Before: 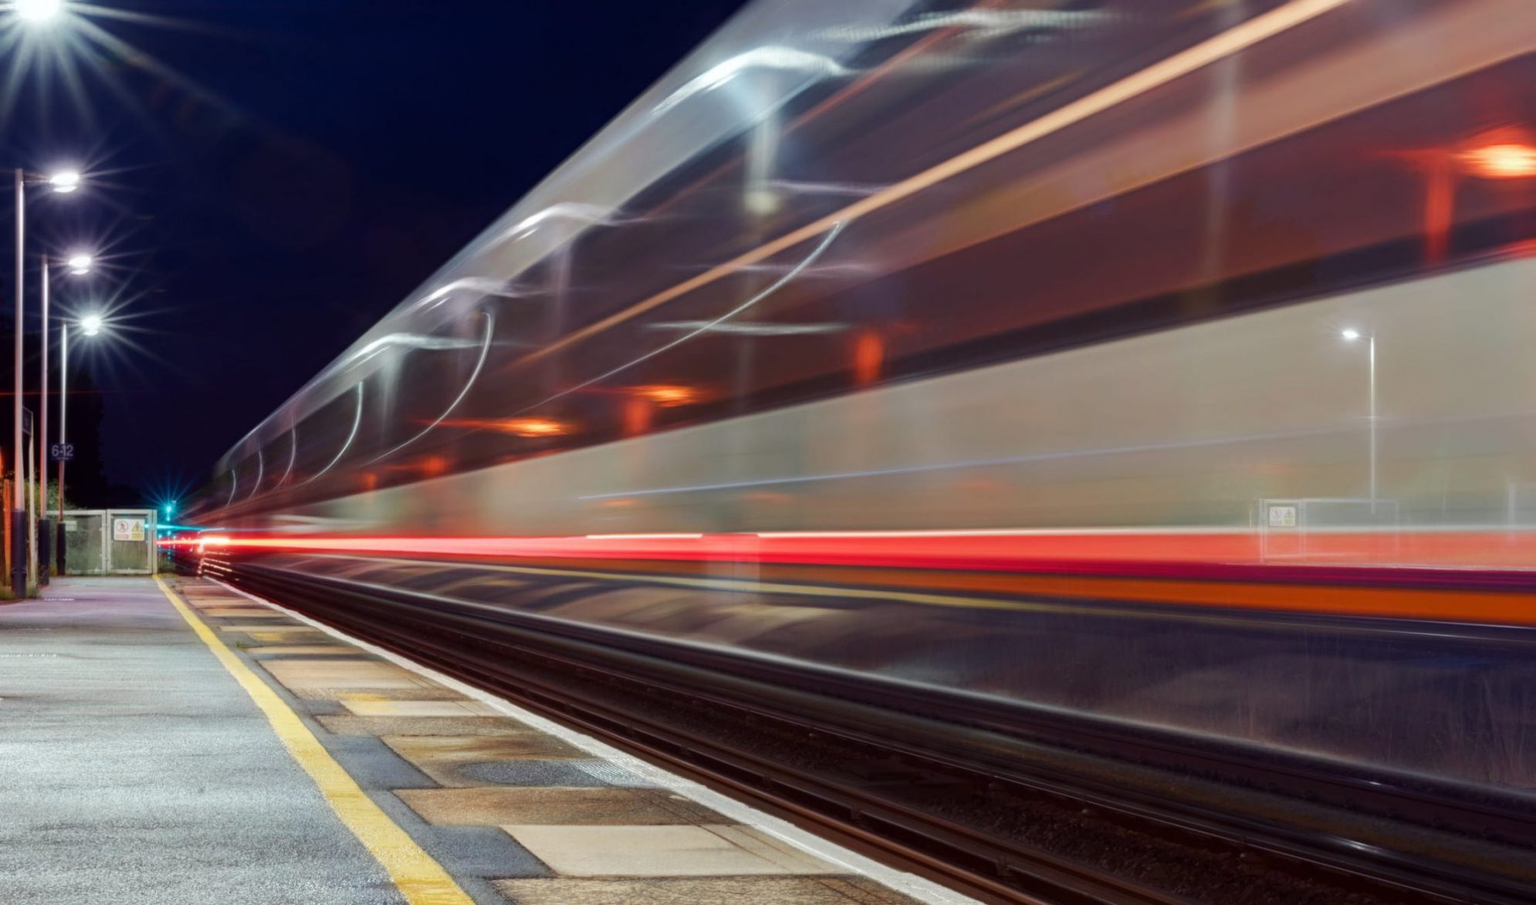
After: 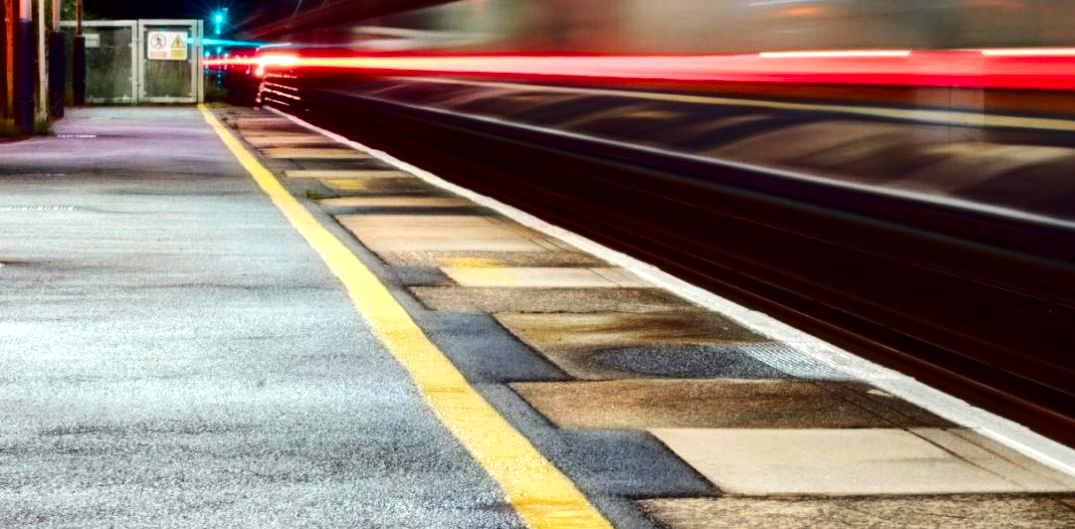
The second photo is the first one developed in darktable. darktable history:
color balance rgb: perceptual saturation grading › global saturation -0.132%, perceptual brilliance grading › global brilliance 2.792%, global vibrance 20%
contrast brightness saturation: contrast 0.191, brightness -0.228, saturation 0.114
crop and rotate: top 54.661%, right 45.945%, bottom 0.213%
tone equalizer: -8 EV -0.425 EV, -7 EV -0.417 EV, -6 EV -0.341 EV, -5 EV -0.189 EV, -3 EV 0.246 EV, -2 EV 0.314 EV, -1 EV 0.384 EV, +0 EV 0.412 EV, edges refinement/feathering 500, mask exposure compensation -1.57 EV, preserve details no
